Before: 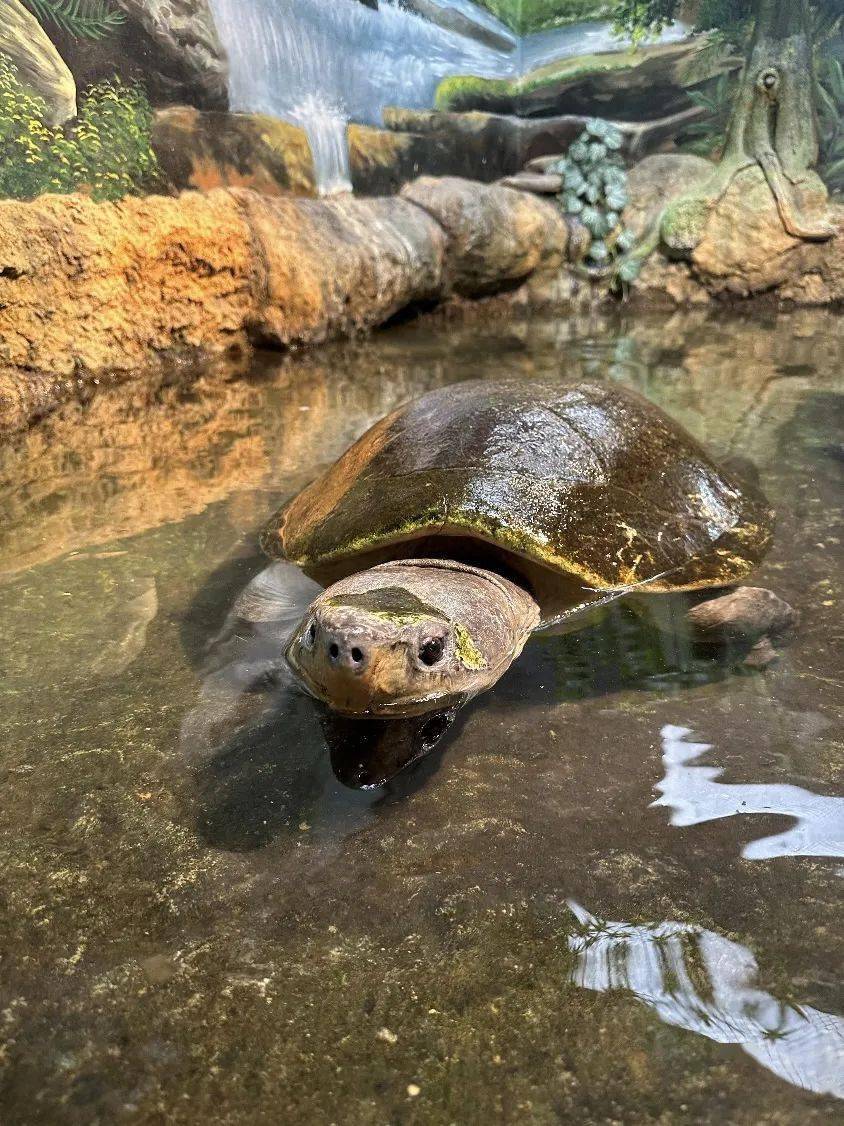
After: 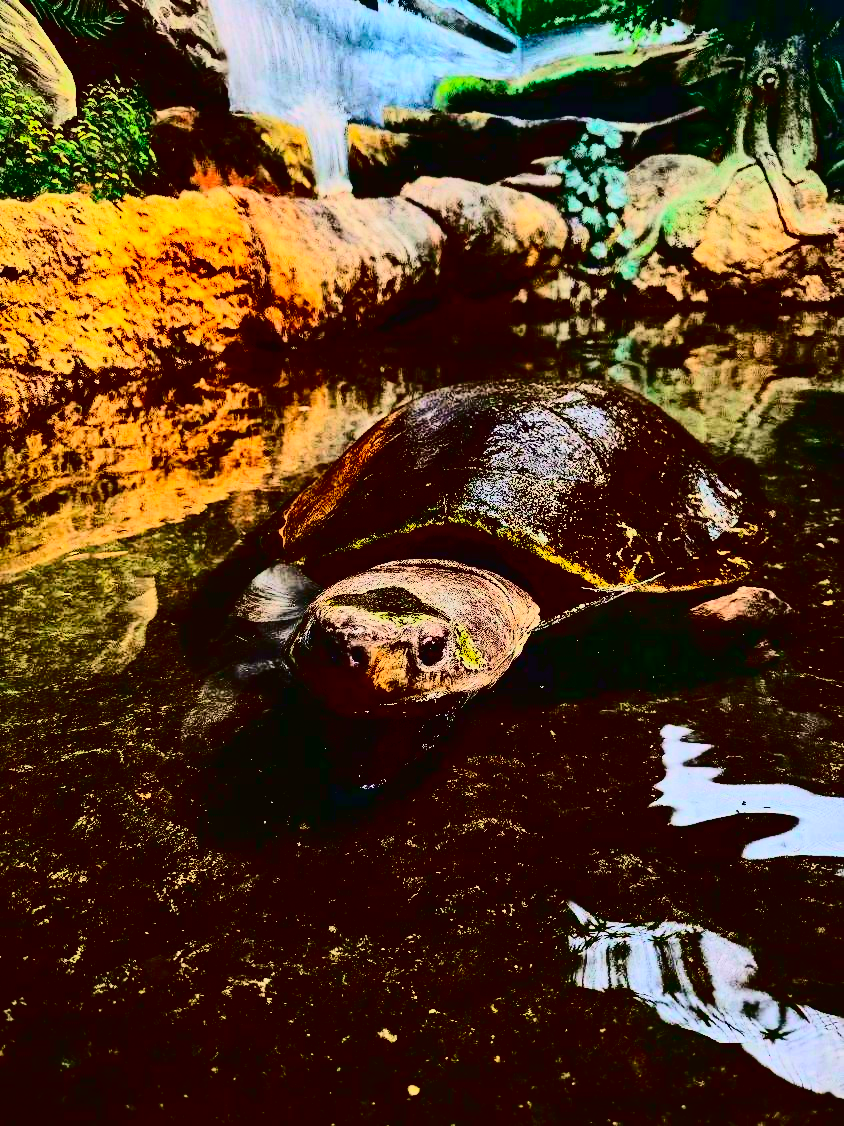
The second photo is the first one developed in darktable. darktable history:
tone curve: curves: ch0 [(0, 0.019) (0.204, 0.162) (0.491, 0.519) (0.748, 0.765) (1, 0.919)]; ch1 [(0, 0) (0.201, 0.113) (0.372, 0.282) (0.443, 0.434) (0.496, 0.504) (0.566, 0.585) (0.761, 0.803) (1, 1)]; ch2 [(0, 0) (0.434, 0.447) (0.483, 0.487) (0.555, 0.563) (0.697, 0.68) (1, 1)], color space Lab, independent channels, preserve colors none
contrast brightness saturation: contrast 0.77, brightness -1, saturation 1
